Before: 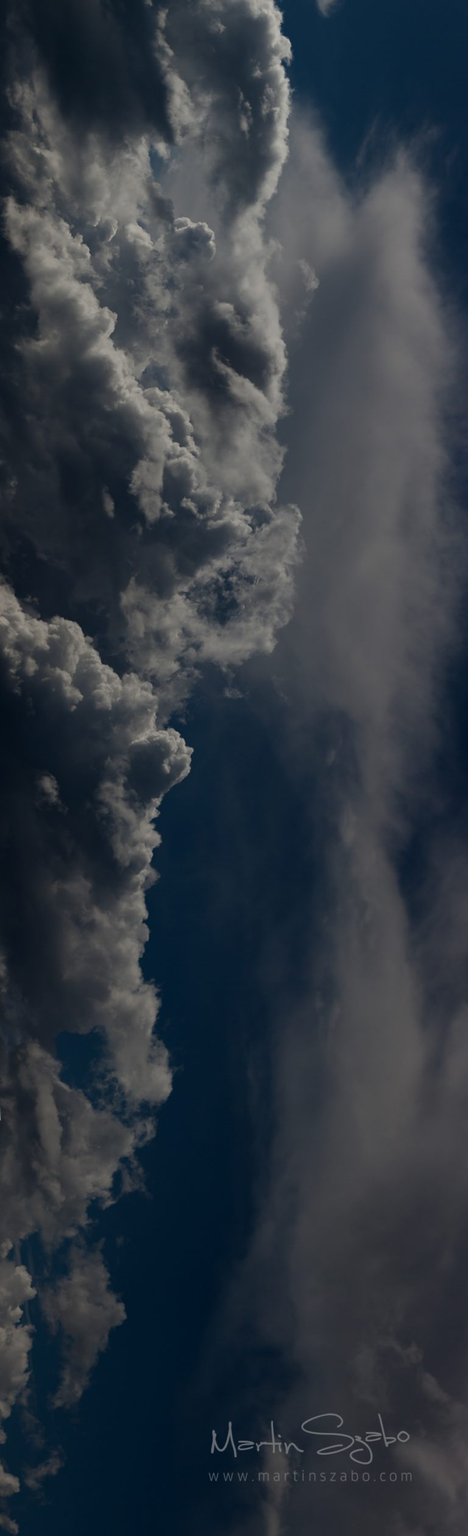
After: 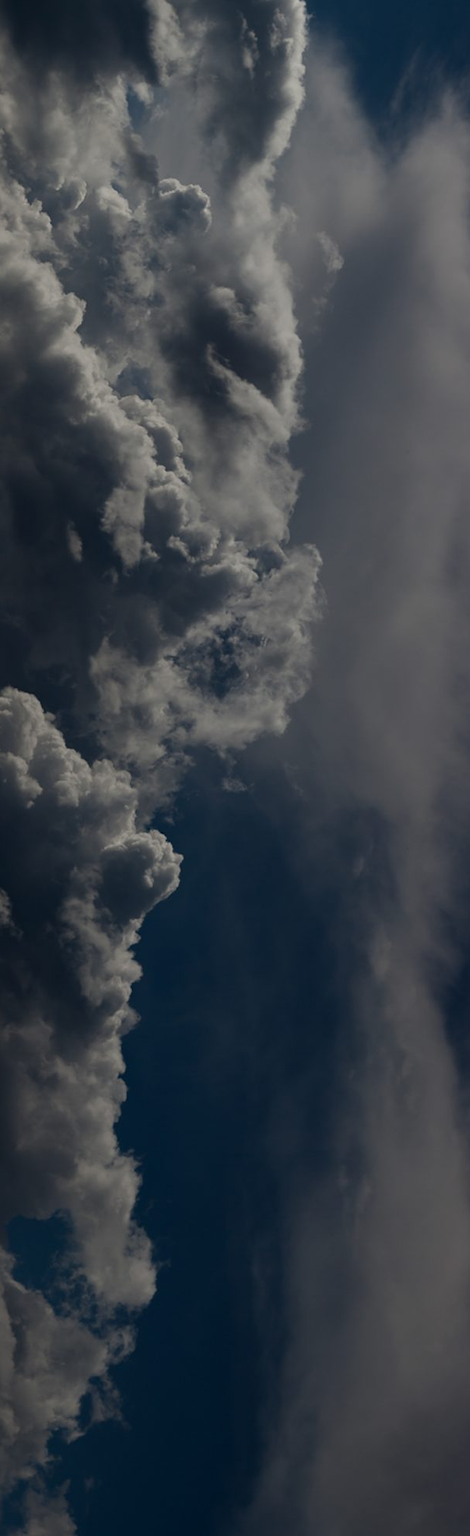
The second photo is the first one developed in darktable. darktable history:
crop and rotate: left 10.756%, top 5.062%, right 10.46%, bottom 16.498%
